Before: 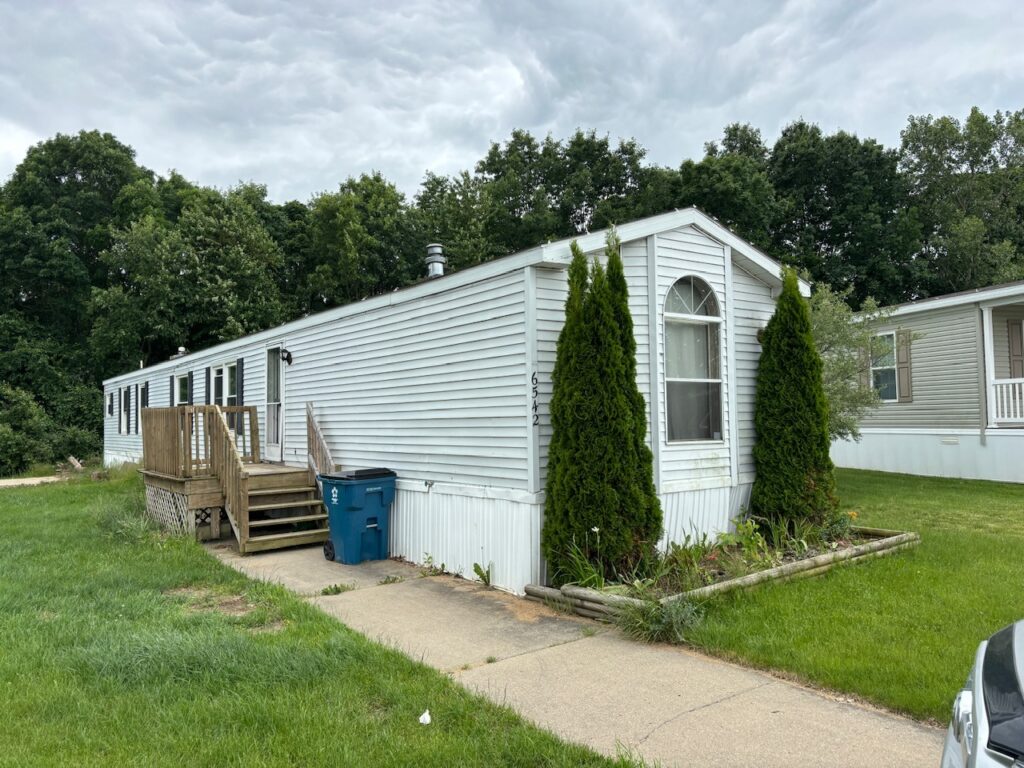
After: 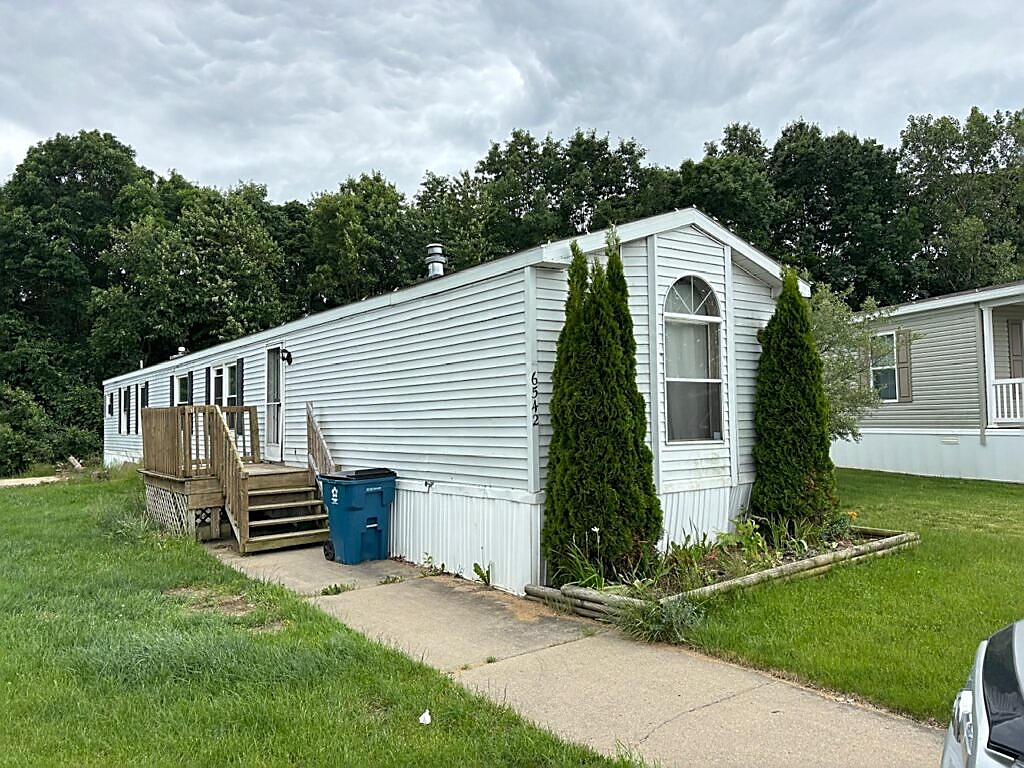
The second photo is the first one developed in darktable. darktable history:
white balance: emerald 1
sharpen: radius 1.4, amount 1.25, threshold 0.7
